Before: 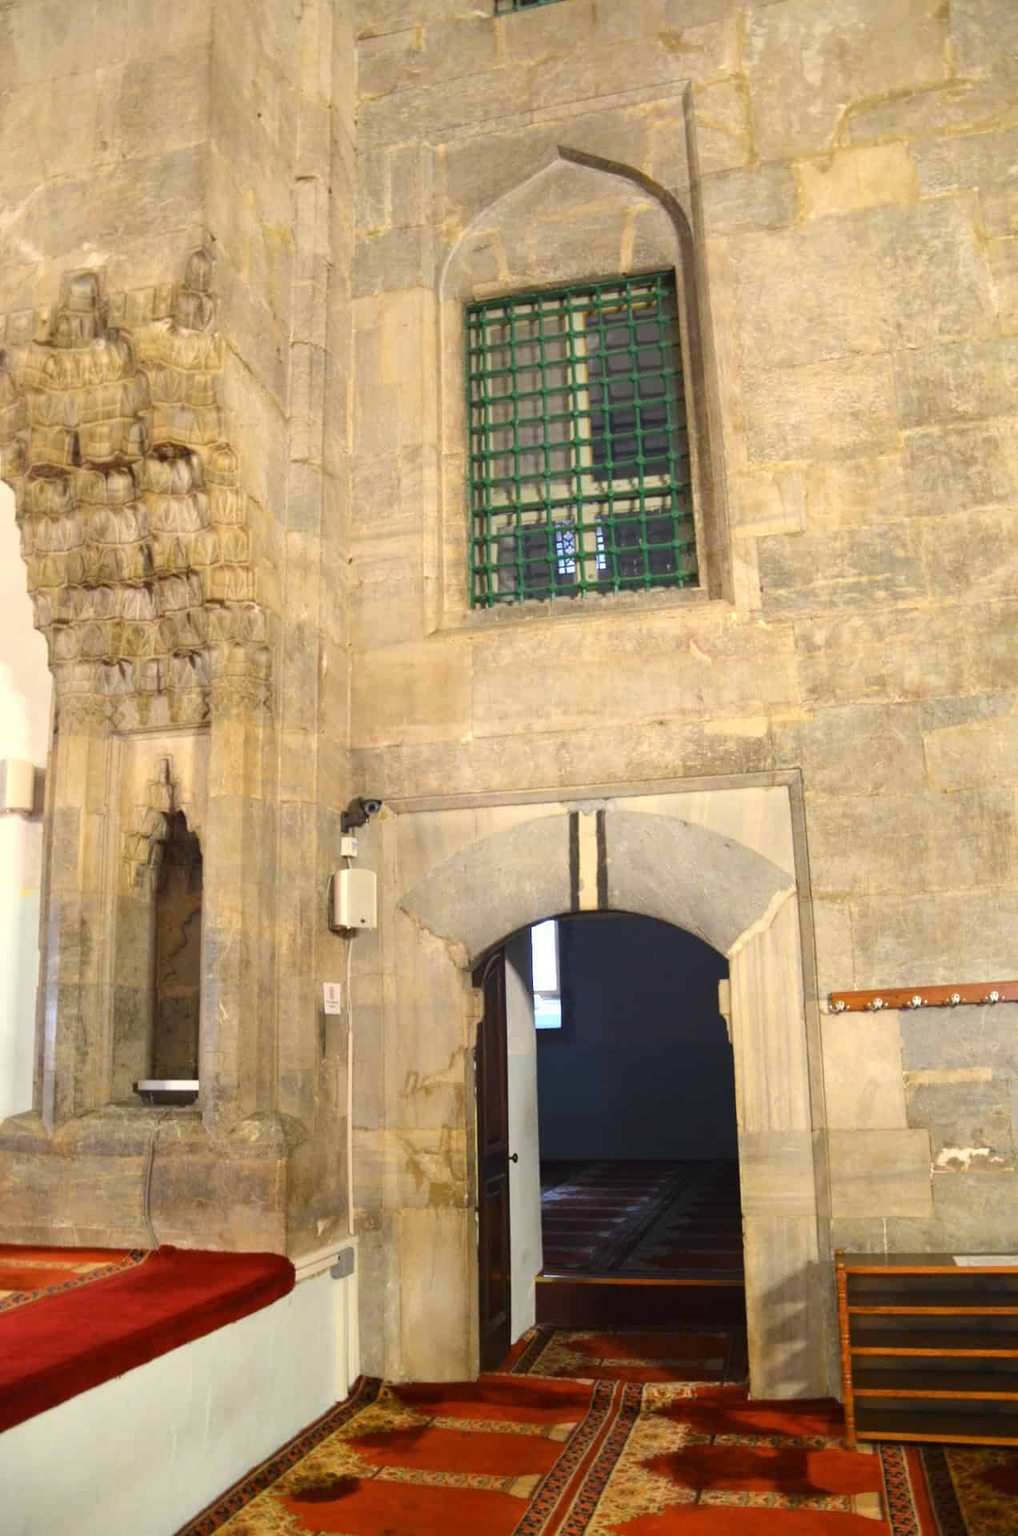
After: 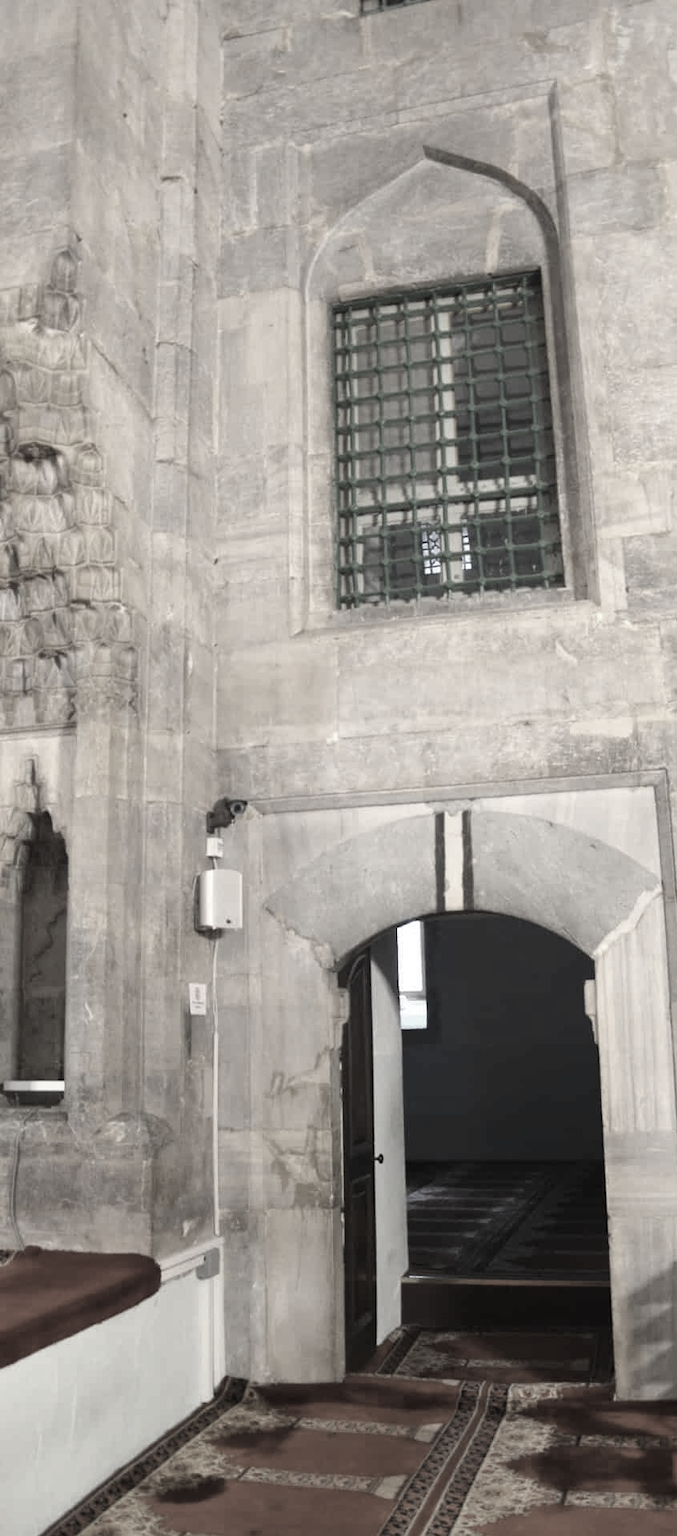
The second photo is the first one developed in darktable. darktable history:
color correction: highlights b* 0.046, saturation 0.158
crop and rotate: left 13.345%, right 20.019%
